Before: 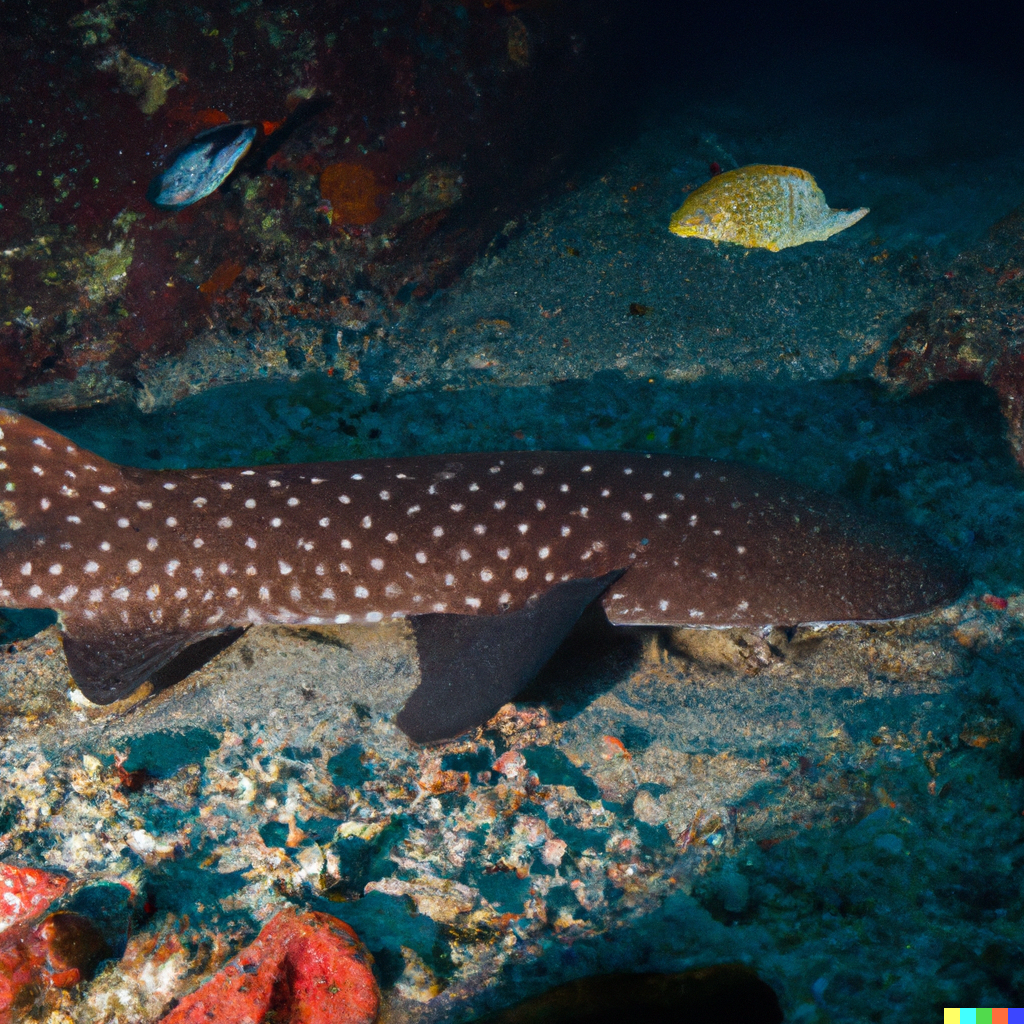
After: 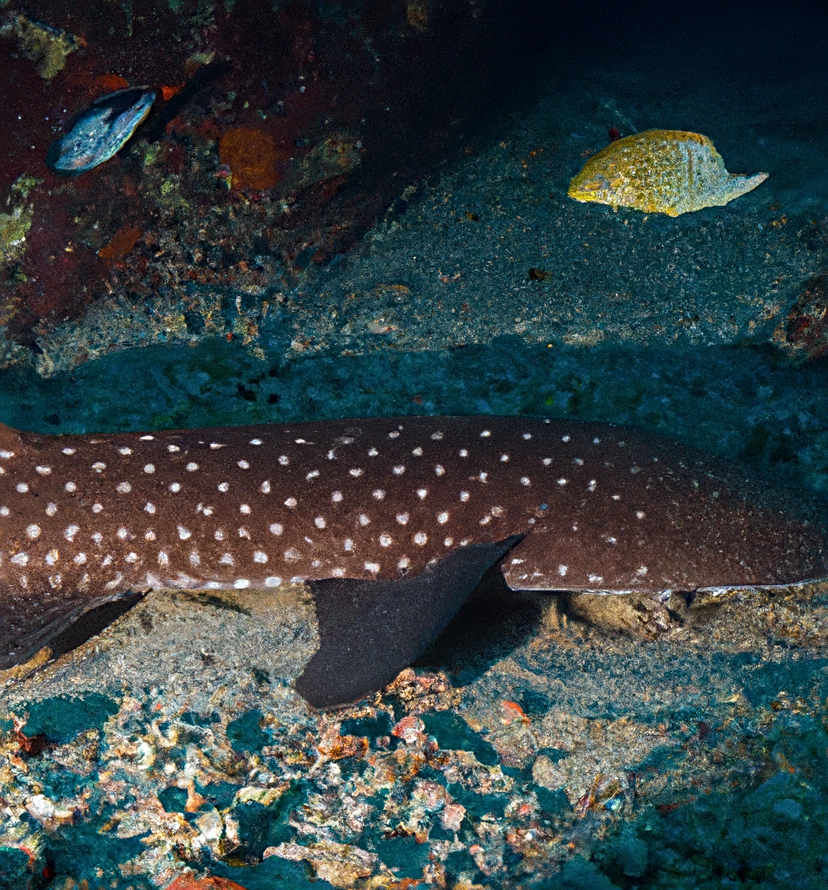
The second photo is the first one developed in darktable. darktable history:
crop: left 9.929%, top 3.475%, right 9.188%, bottom 9.529%
local contrast: detail 115%
sharpen: radius 2.543, amount 0.636
